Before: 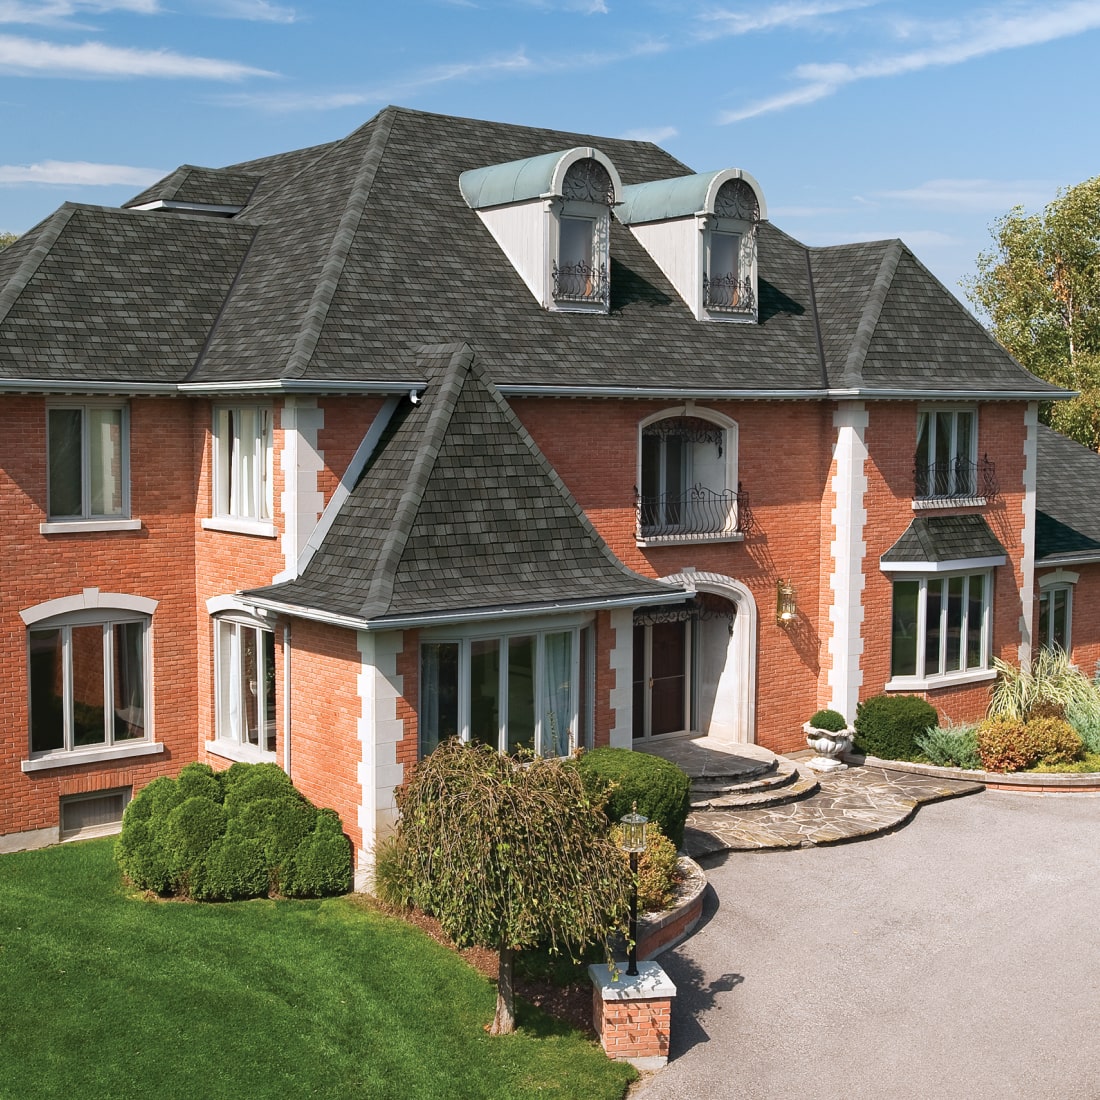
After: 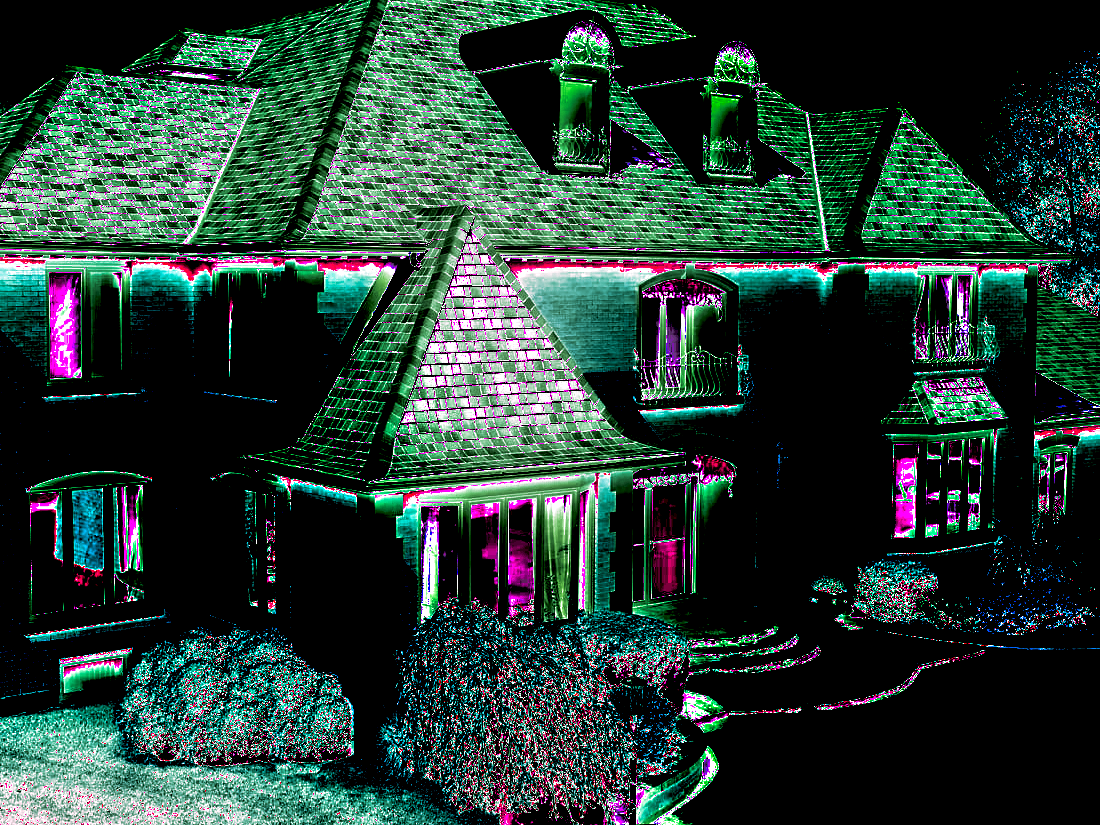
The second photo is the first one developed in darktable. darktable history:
crop and rotate: top 12.5%, bottom 12.5%
split-toning: shadows › hue 46.8°, shadows › saturation 0.17, highlights › hue 316.8°, highlights › saturation 0.27, balance -51.82
shadows and highlights: shadows 60, soften with gaussian
white balance: red 8, blue 8
